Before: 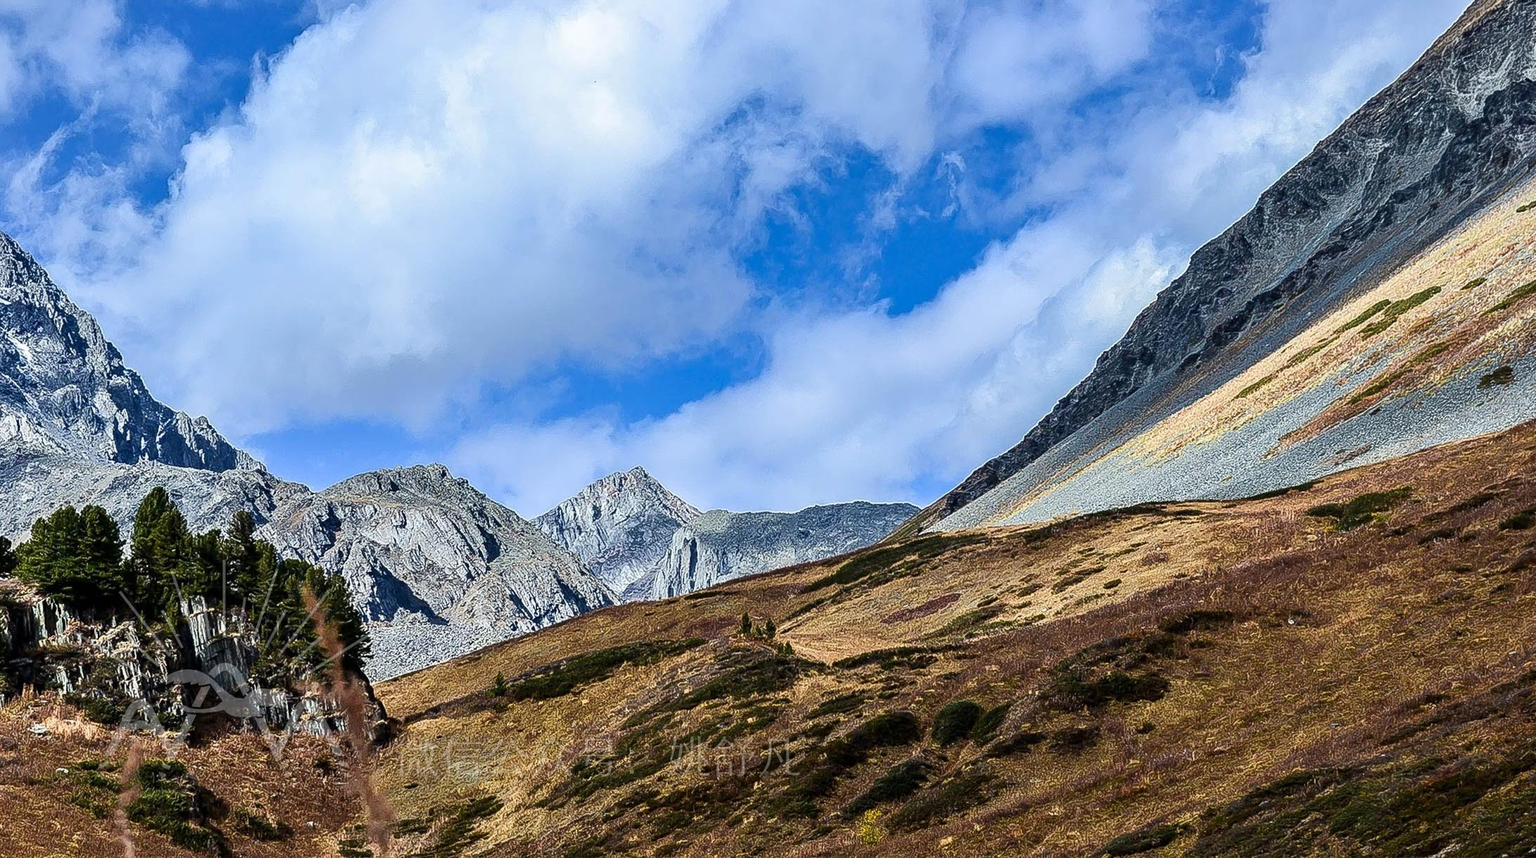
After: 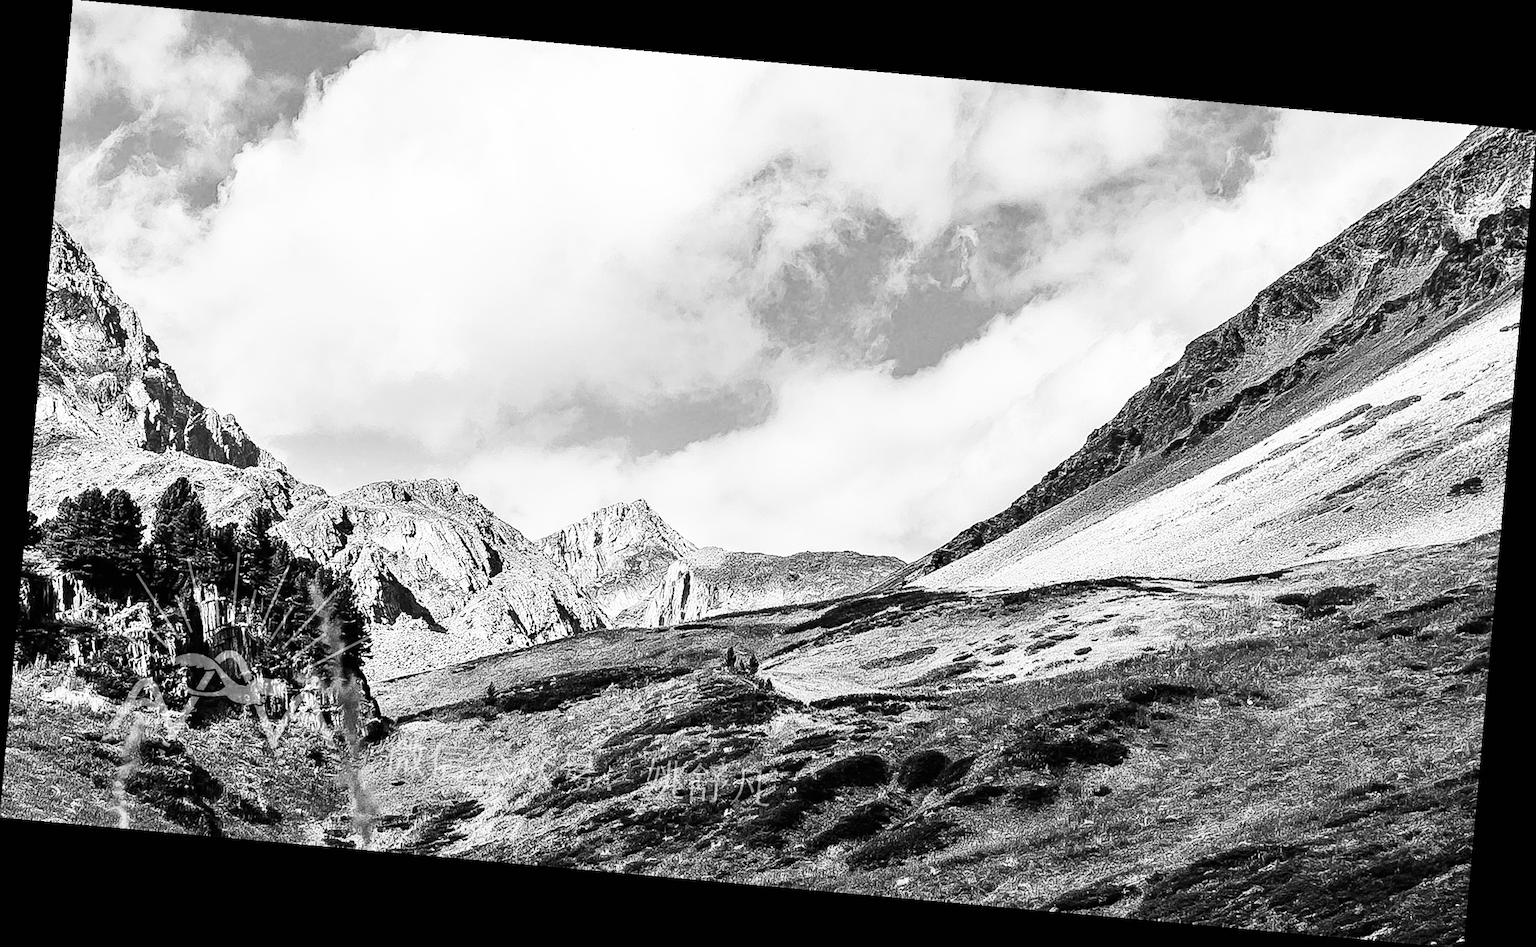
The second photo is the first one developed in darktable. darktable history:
monochrome: on, module defaults
base curve: curves: ch0 [(0, 0) (0.007, 0.004) (0.027, 0.03) (0.046, 0.07) (0.207, 0.54) (0.442, 0.872) (0.673, 0.972) (1, 1)], preserve colors none
color correction: highlights a* -1.43, highlights b* 10.12, shadows a* 0.395, shadows b* 19.35
rotate and perspective: rotation 5.12°, automatic cropping off
